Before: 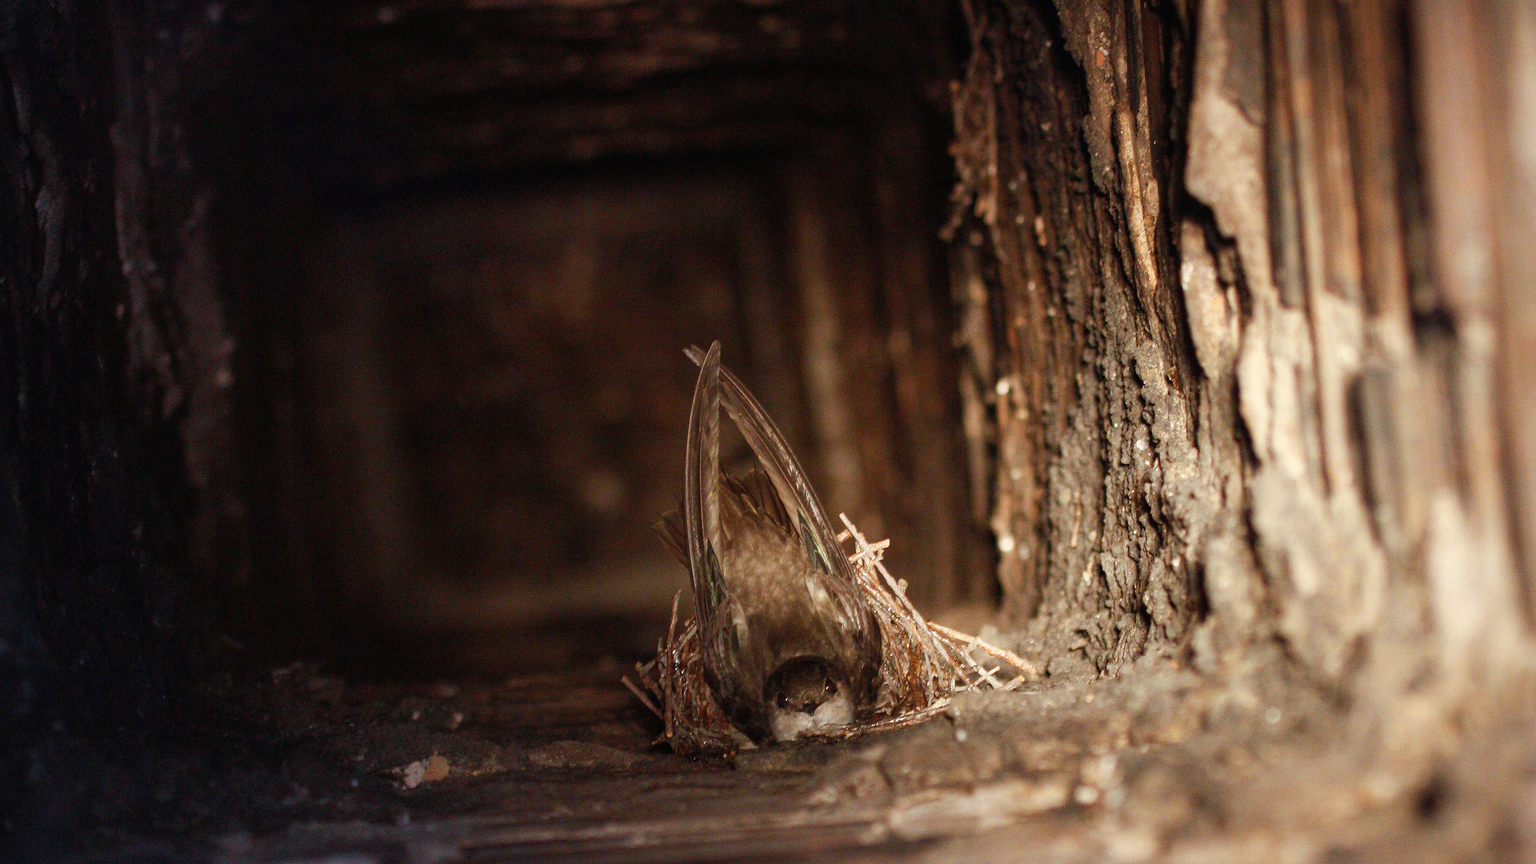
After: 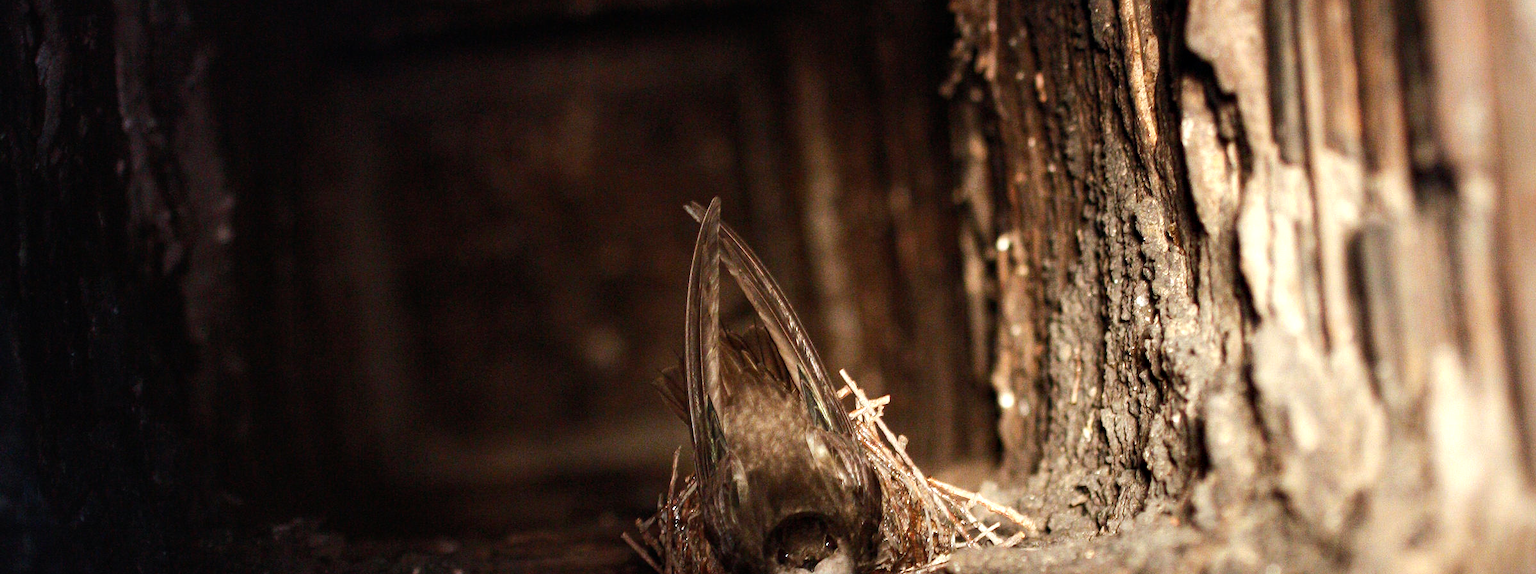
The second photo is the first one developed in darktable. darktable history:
tone equalizer: -8 EV -0.417 EV, -7 EV -0.389 EV, -6 EV -0.333 EV, -5 EV -0.222 EV, -3 EV 0.222 EV, -2 EV 0.333 EV, -1 EV 0.389 EV, +0 EV 0.417 EV, edges refinement/feathering 500, mask exposure compensation -1.57 EV, preserve details no
contrast equalizer: octaves 7, y [[0.6 ×6], [0.55 ×6], [0 ×6], [0 ×6], [0 ×6]], mix 0.15
crop: top 16.727%, bottom 16.727%
